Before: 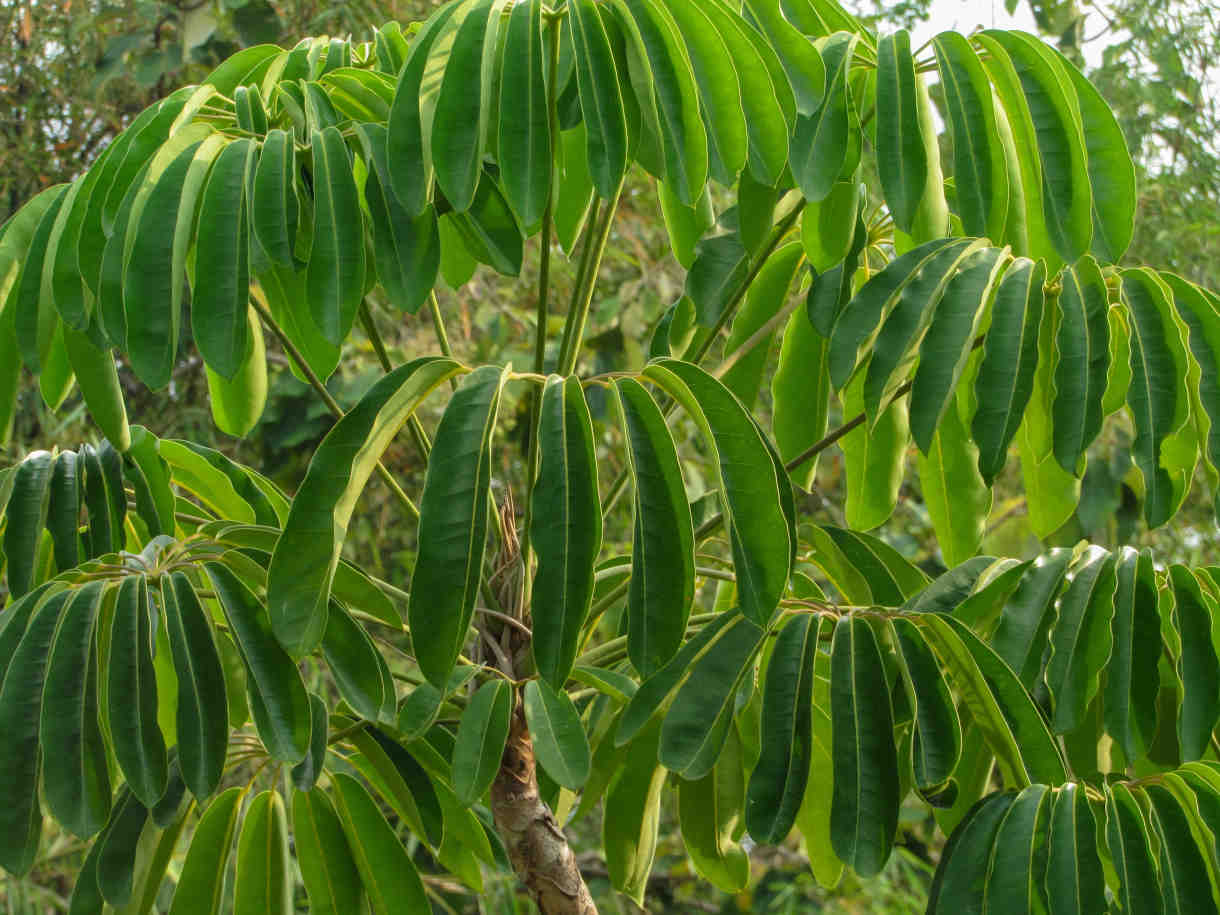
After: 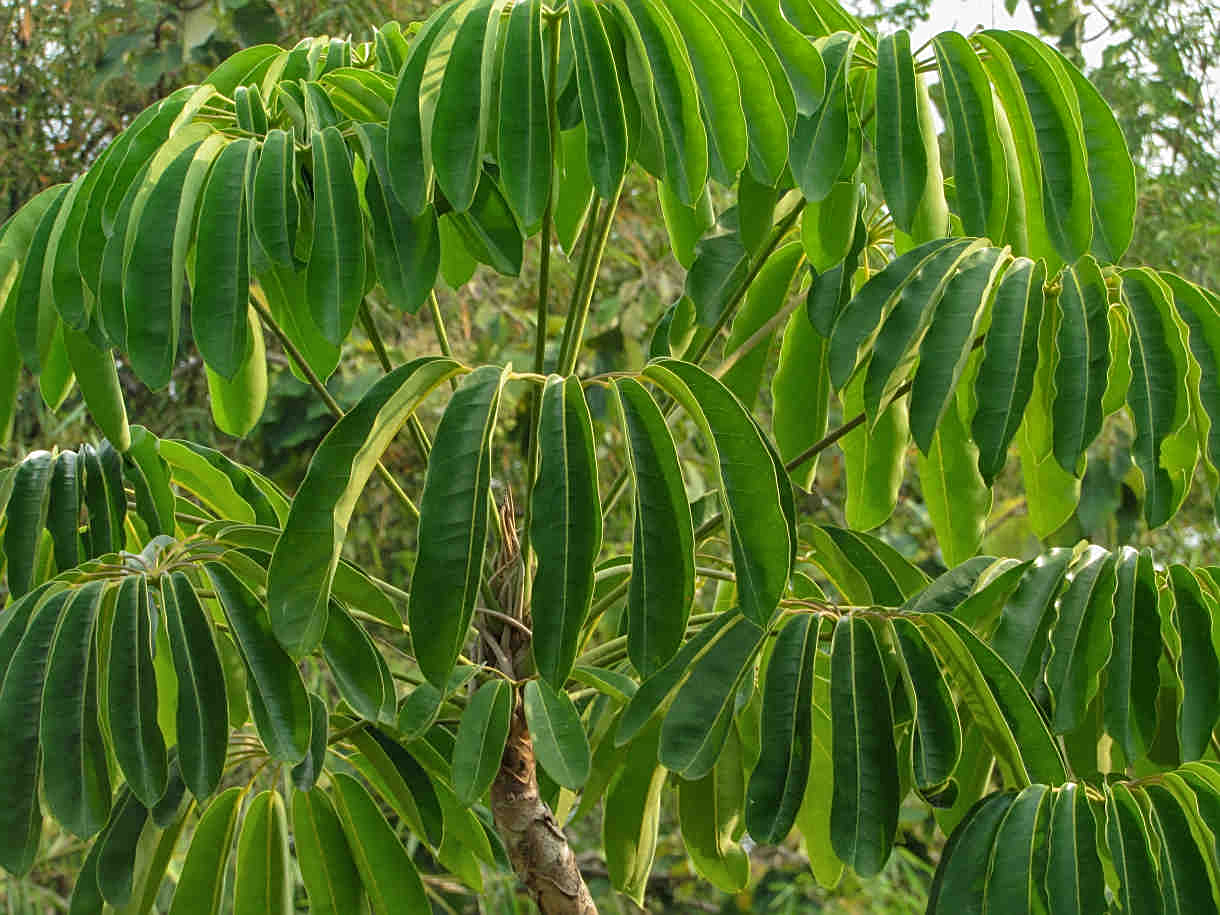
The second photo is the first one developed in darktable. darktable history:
sharpen: on, module defaults
shadows and highlights: radius 264.83, shadows color adjustment 99.15%, highlights color adjustment 0.502%, soften with gaussian
